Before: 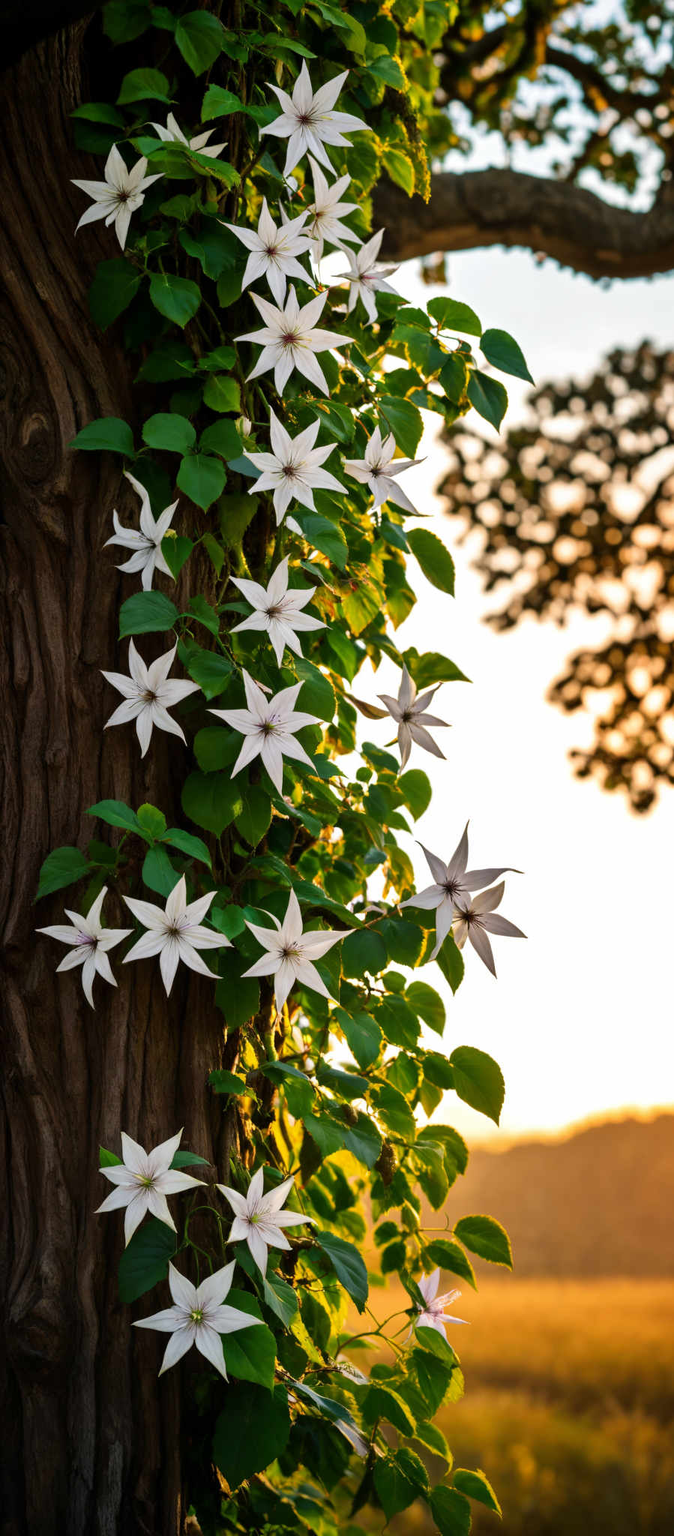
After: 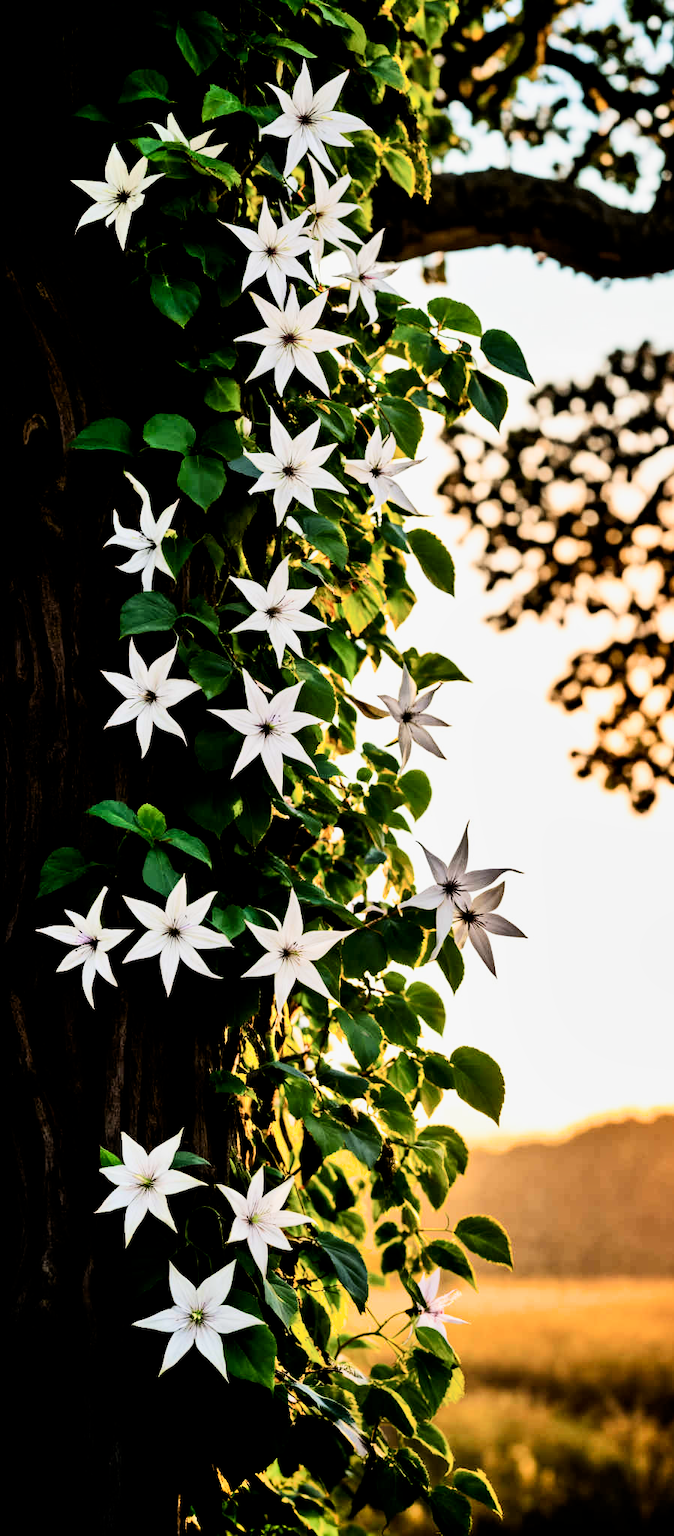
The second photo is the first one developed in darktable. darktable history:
contrast brightness saturation: contrast 0.22
shadows and highlights: shadows 49, highlights -41, soften with gaussian
filmic rgb: black relative exposure -5 EV, white relative exposure 3.5 EV, hardness 3.19, contrast 1.4, highlights saturation mix -50%
rgb levels: levels [[0.013, 0.434, 0.89], [0, 0.5, 1], [0, 0.5, 1]]
